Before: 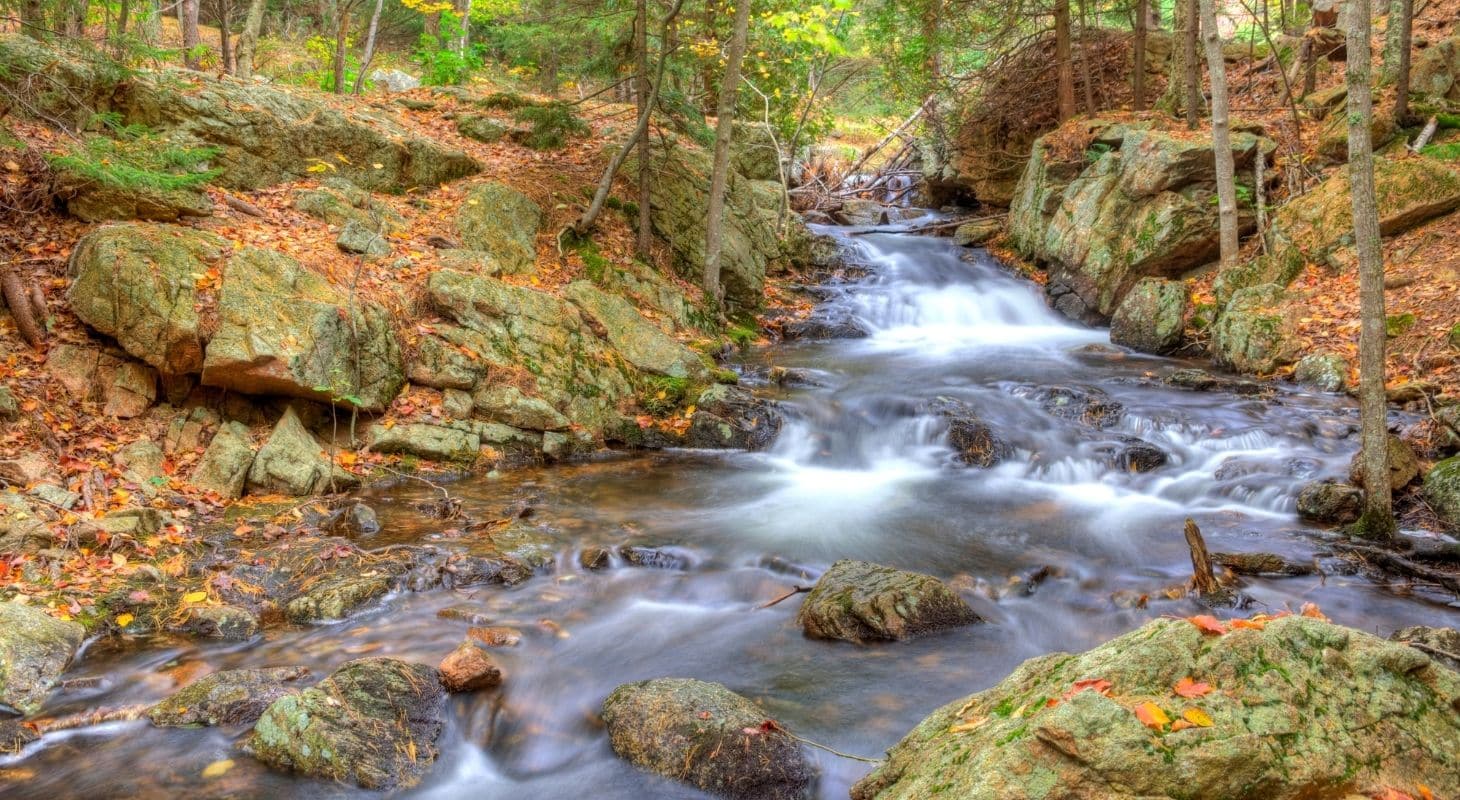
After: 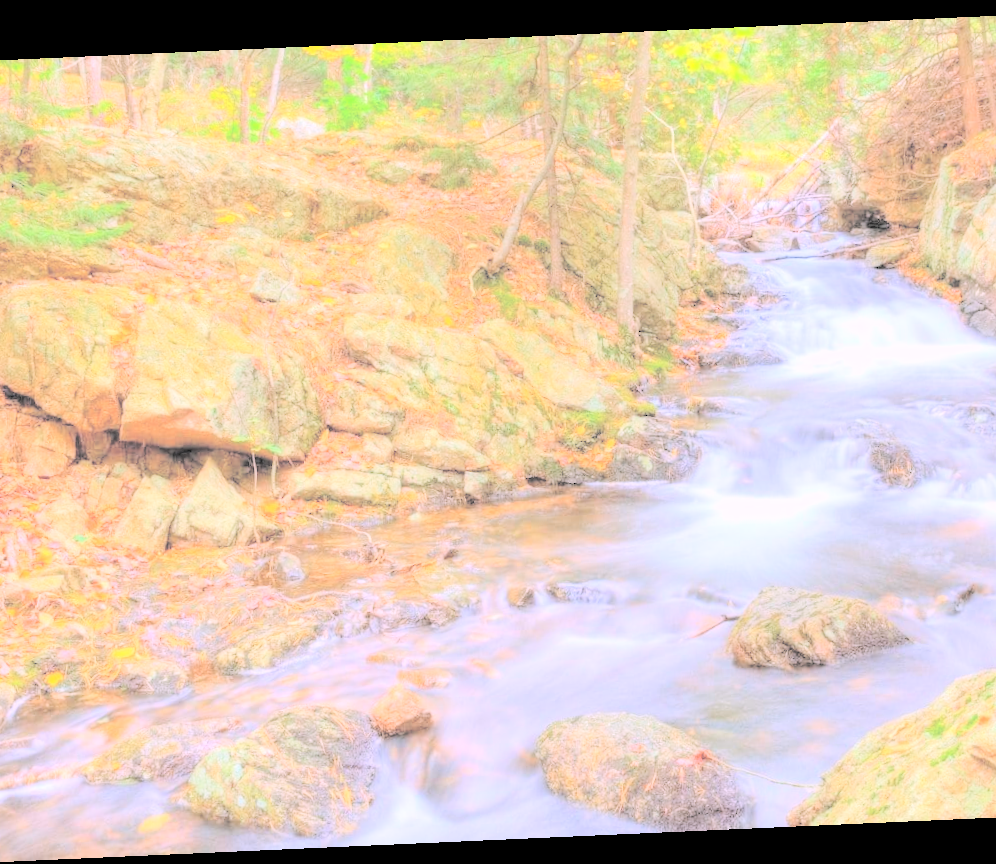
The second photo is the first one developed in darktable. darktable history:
contrast brightness saturation: brightness 1
white balance: red 1.066, blue 1.119
global tonemap: drago (0.7, 100)
rotate and perspective: rotation -2.56°, automatic cropping off
crop and rotate: left 6.617%, right 26.717%
